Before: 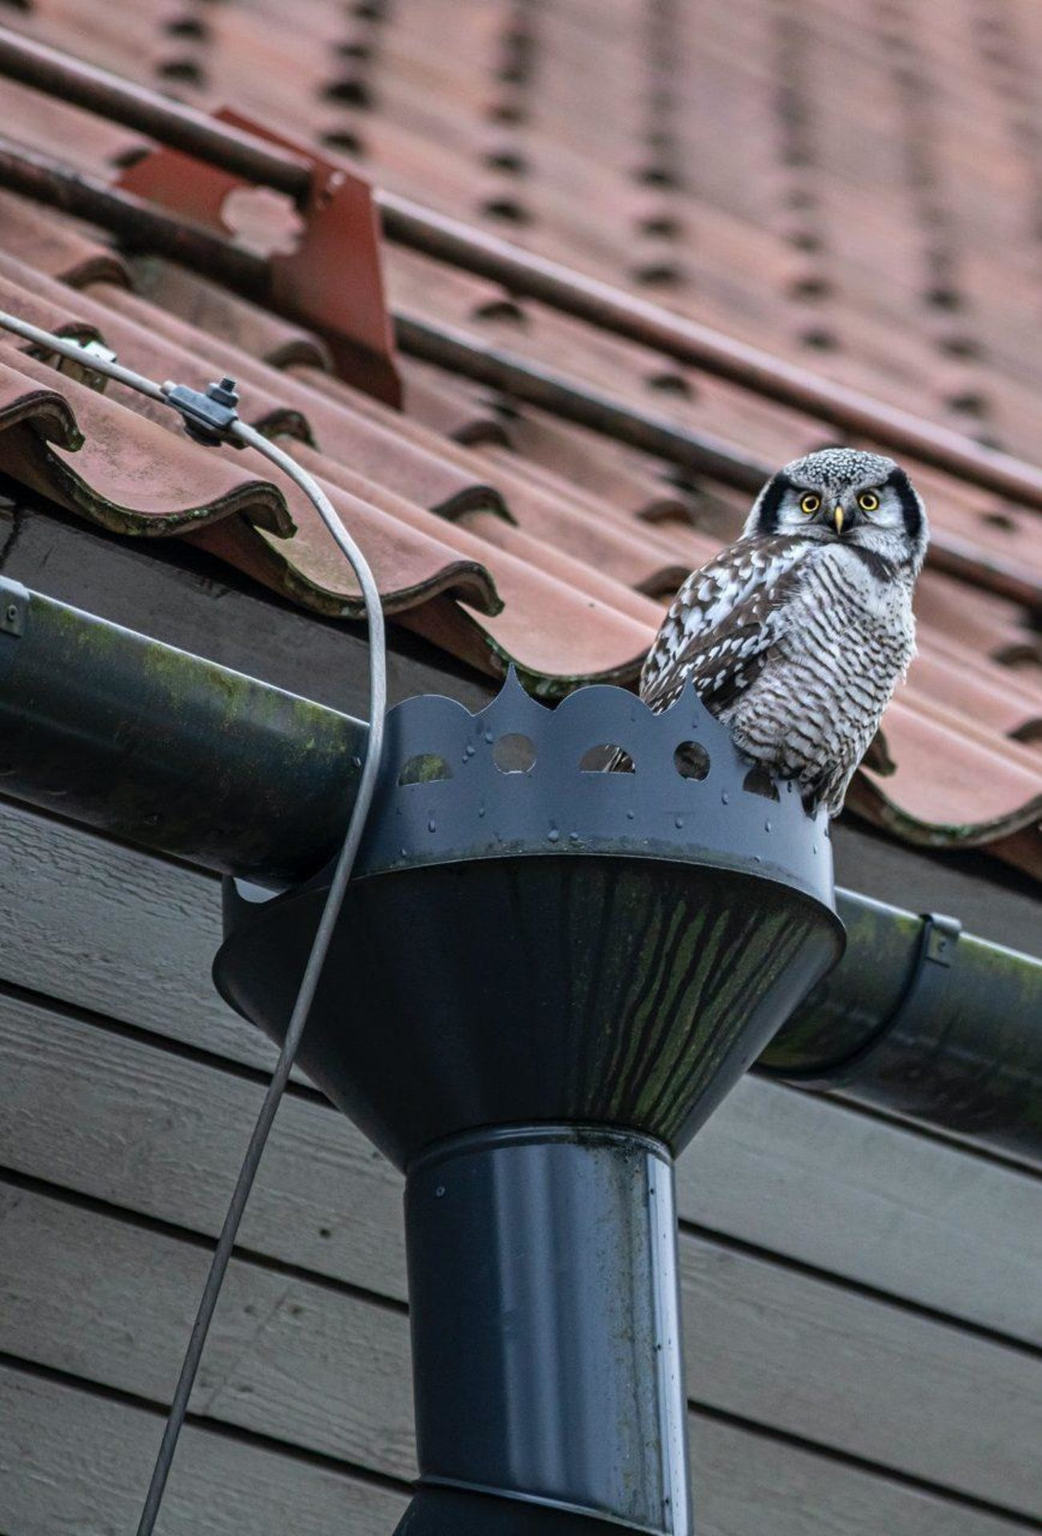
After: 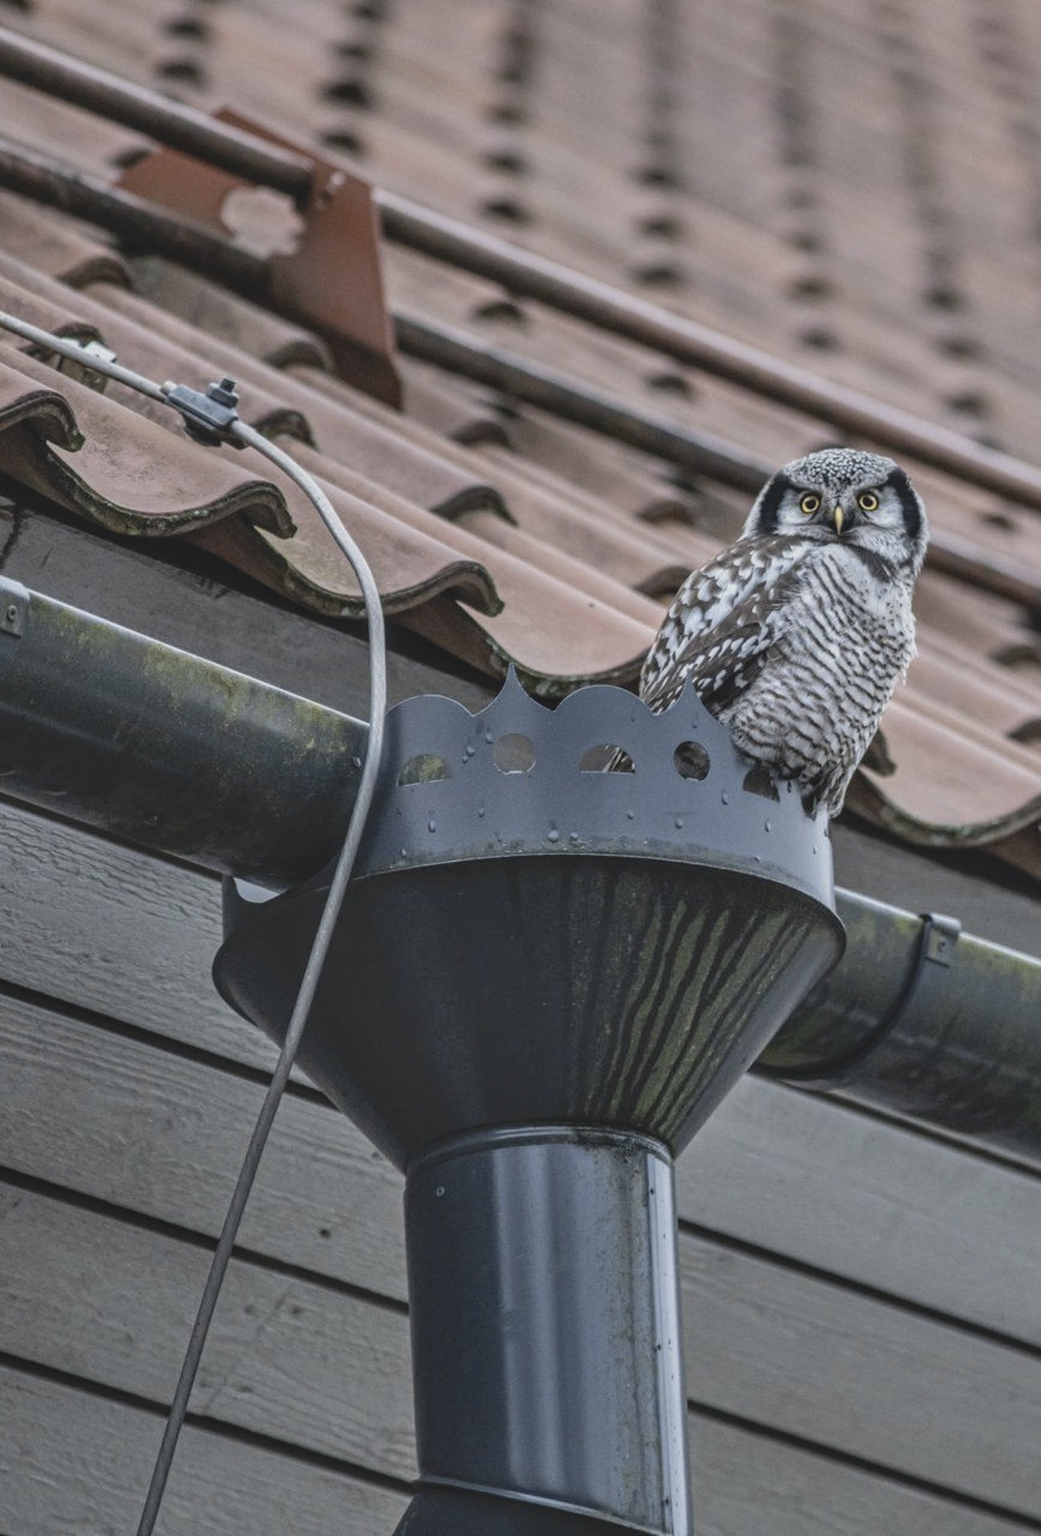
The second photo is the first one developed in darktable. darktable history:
local contrast: on, module defaults
contrast brightness saturation: contrast -0.26, saturation -0.43
shadows and highlights: soften with gaussian
color contrast: green-magenta contrast 0.8, blue-yellow contrast 1.1, unbound 0
